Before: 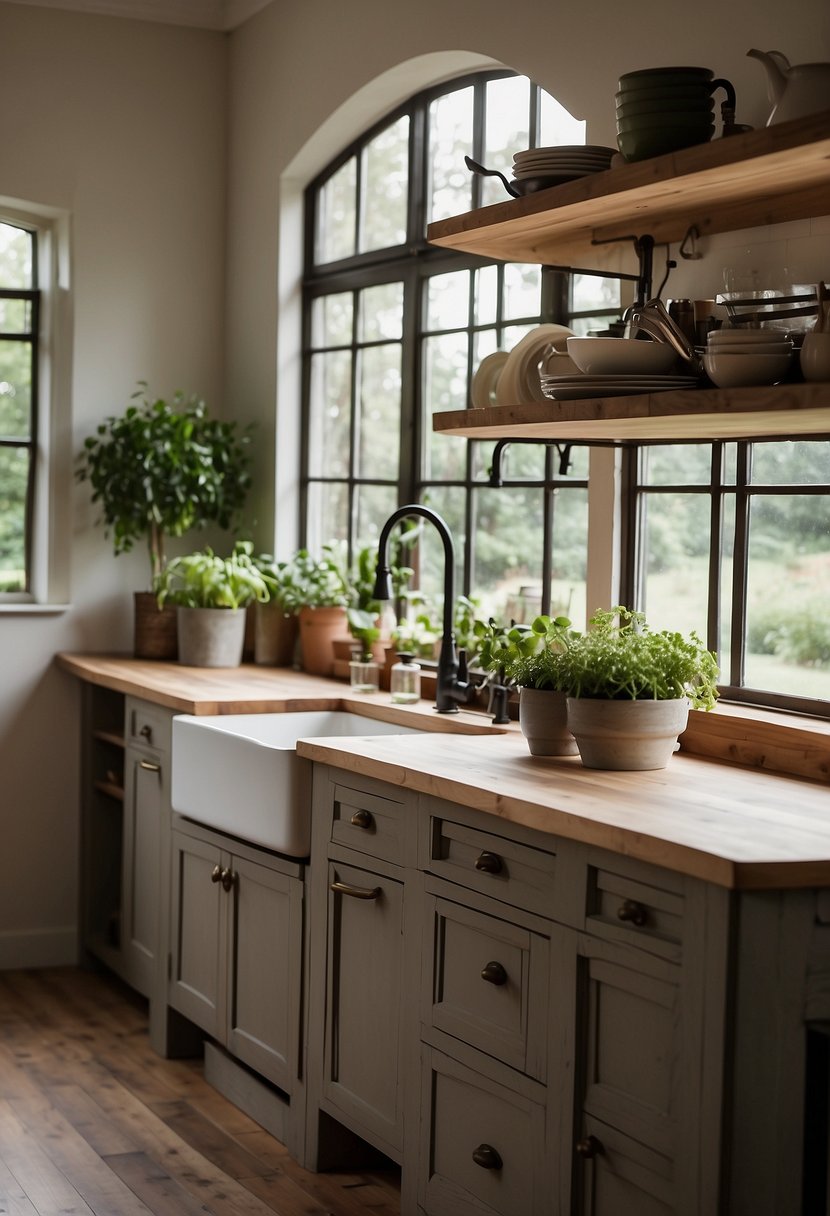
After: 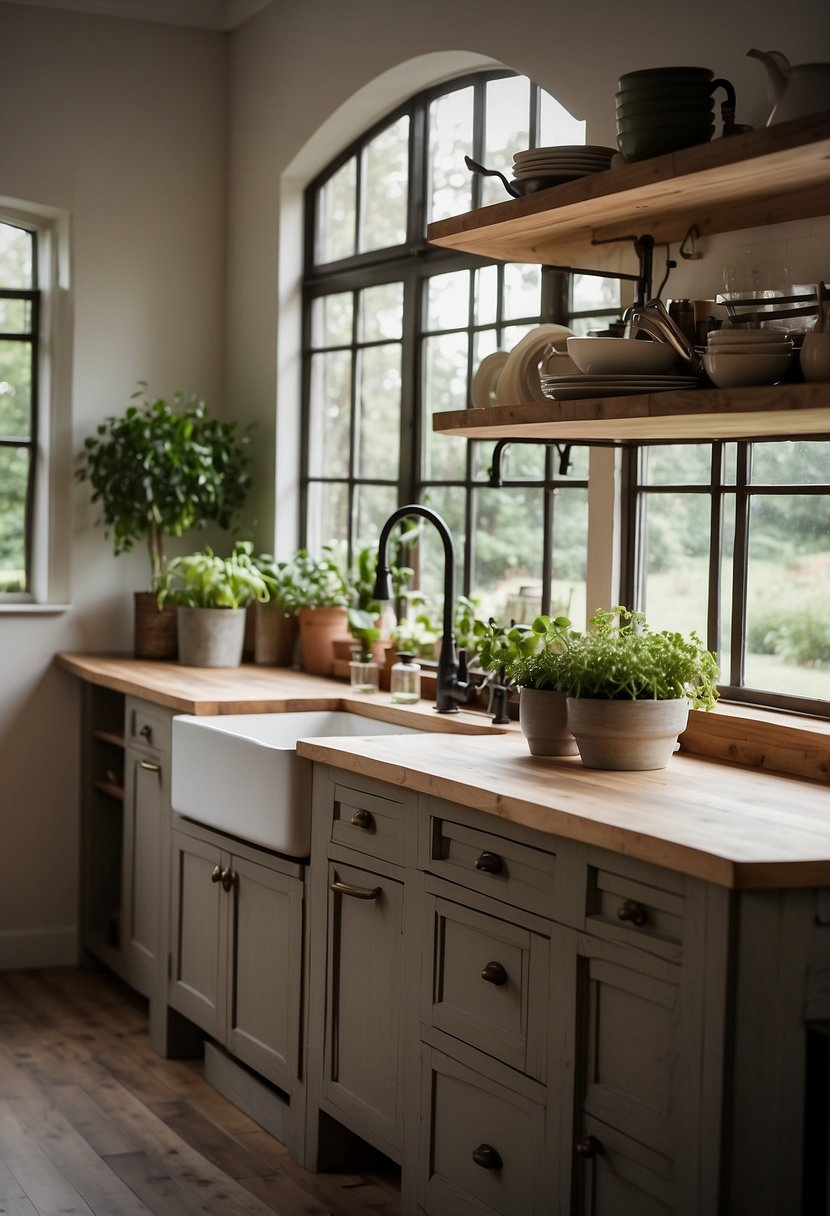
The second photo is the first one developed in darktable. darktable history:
vignetting: width/height ratio 1.089
